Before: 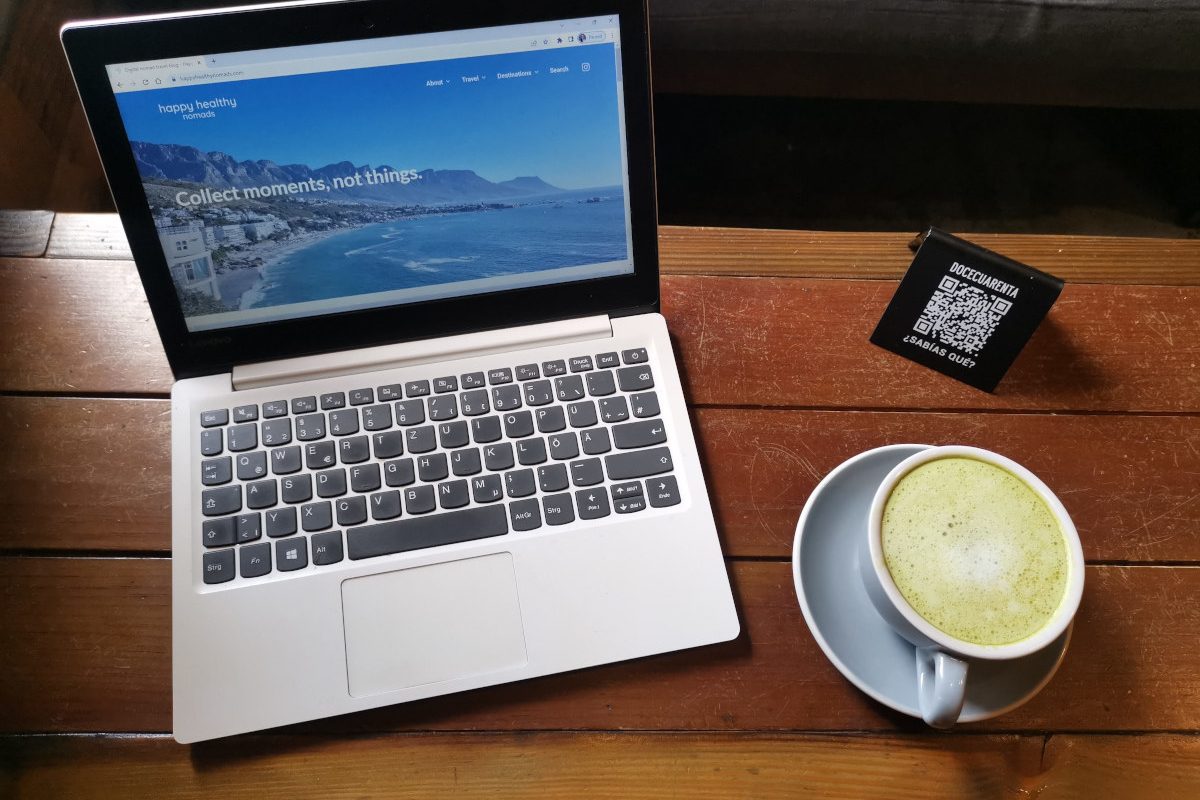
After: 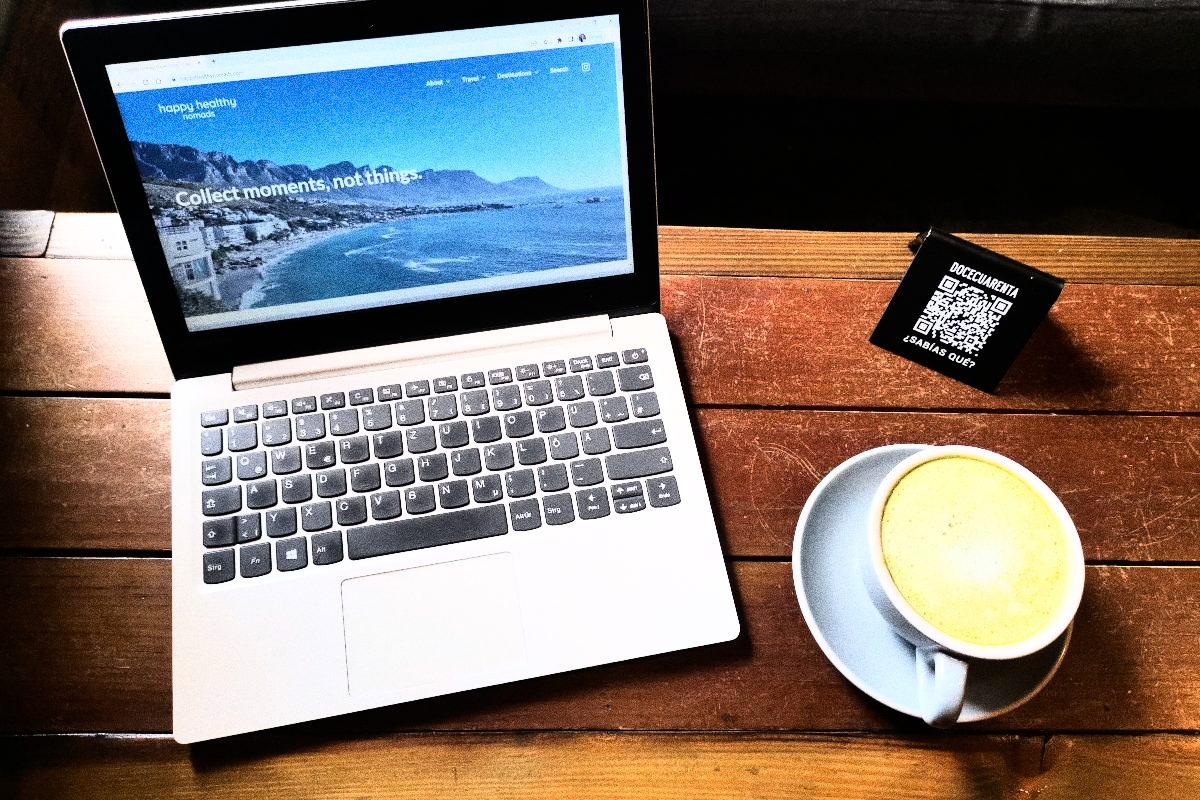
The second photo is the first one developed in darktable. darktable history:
grain: coarseness 10.62 ISO, strength 55.56%
rgb curve: curves: ch0 [(0, 0) (0.21, 0.15) (0.24, 0.21) (0.5, 0.75) (0.75, 0.96) (0.89, 0.99) (1, 1)]; ch1 [(0, 0.02) (0.21, 0.13) (0.25, 0.2) (0.5, 0.67) (0.75, 0.9) (0.89, 0.97) (1, 1)]; ch2 [(0, 0.02) (0.21, 0.13) (0.25, 0.2) (0.5, 0.67) (0.75, 0.9) (0.89, 0.97) (1, 1)], compensate middle gray true
contrast brightness saturation: contrast 0.08, saturation 0.02
